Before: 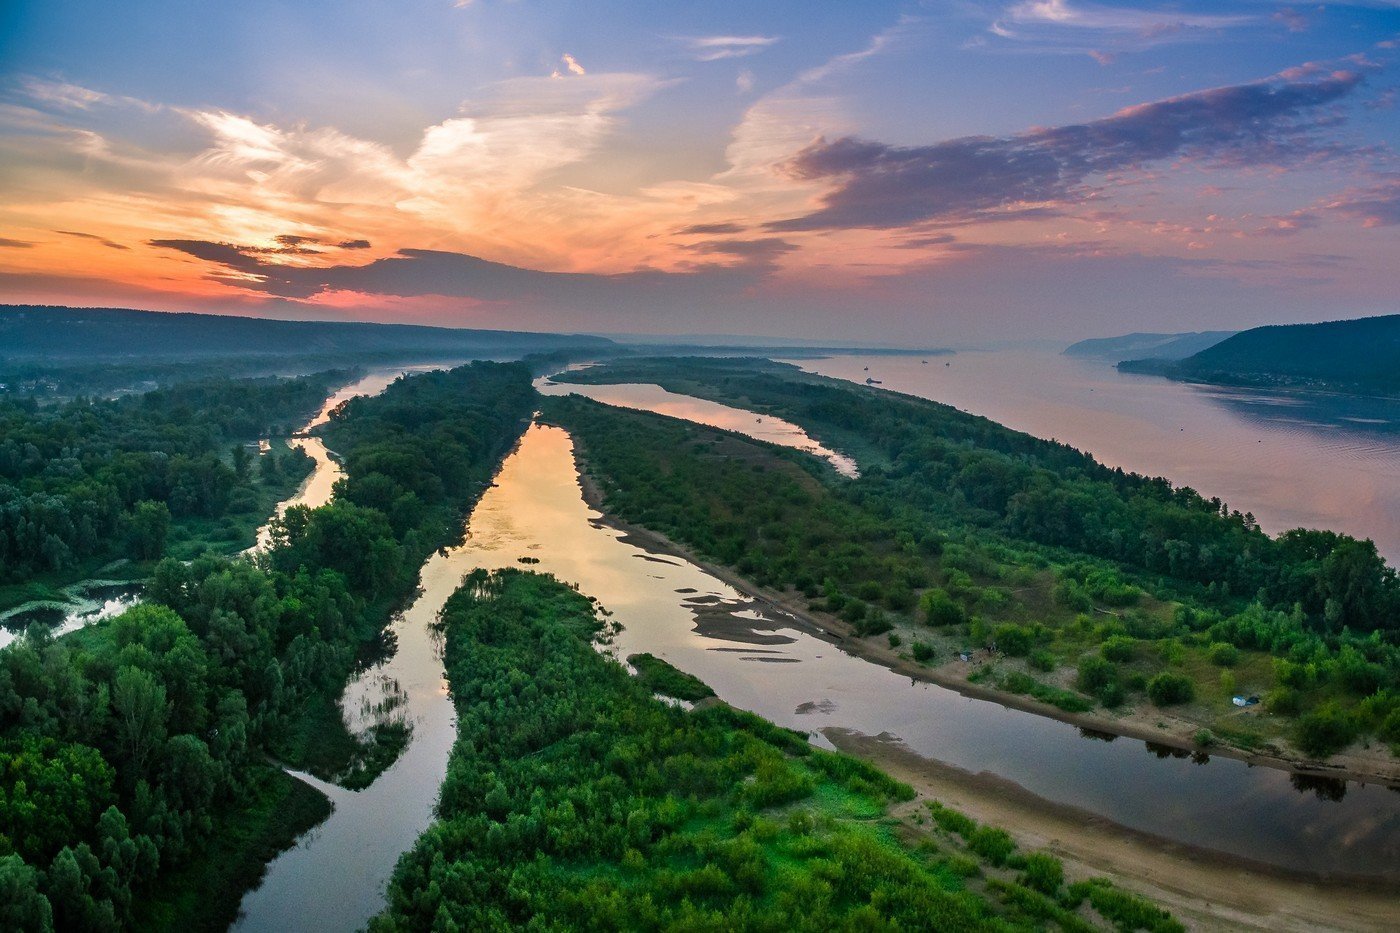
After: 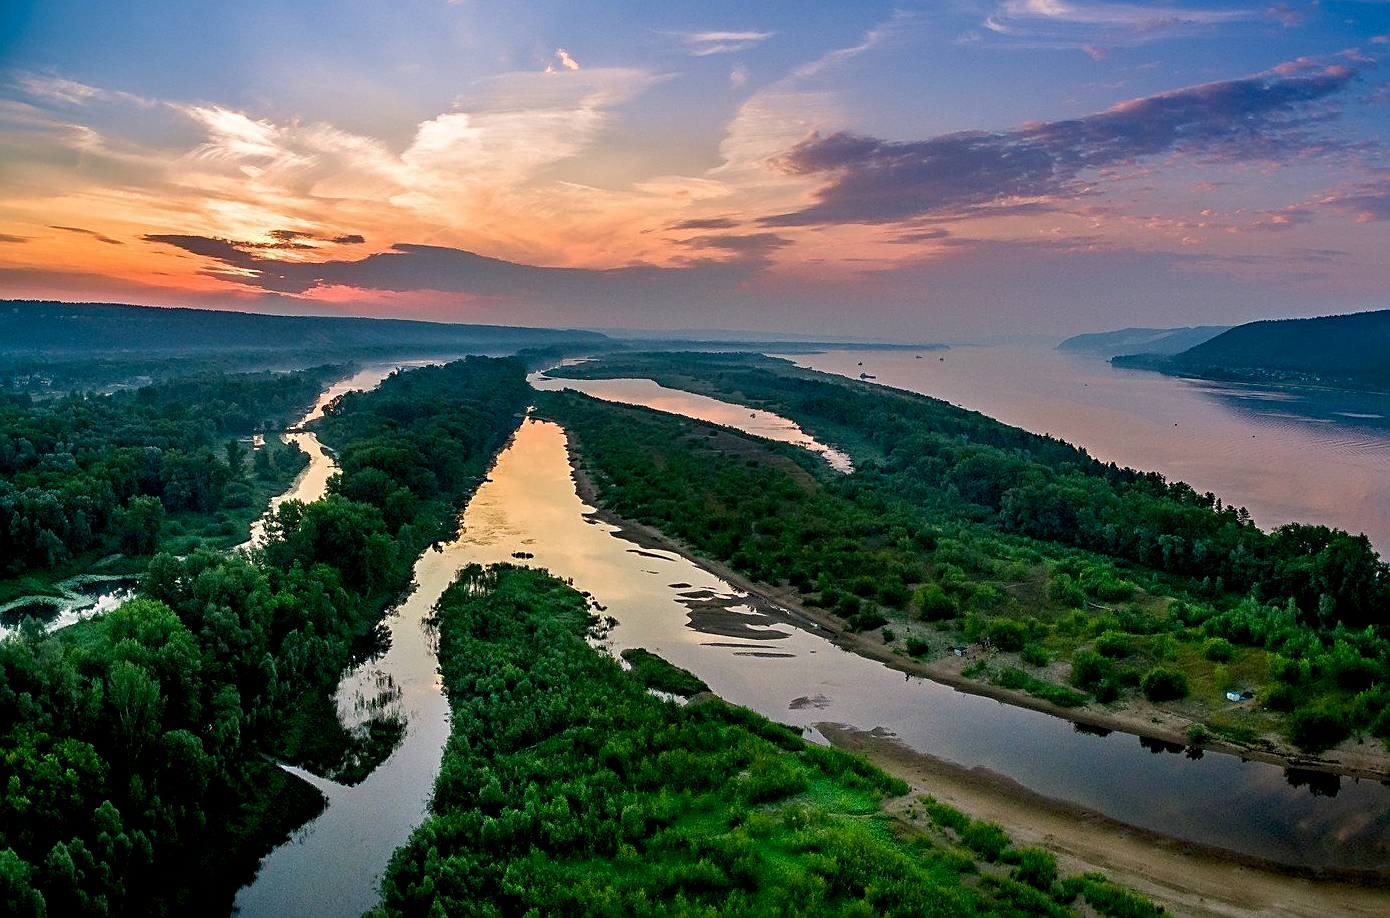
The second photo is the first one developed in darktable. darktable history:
crop: left 0.442%, top 0.588%, right 0.206%, bottom 0.922%
exposure: black level correction 0.013, compensate exposure bias true, compensate highlight preservation false
sharpen: on, module defaults
